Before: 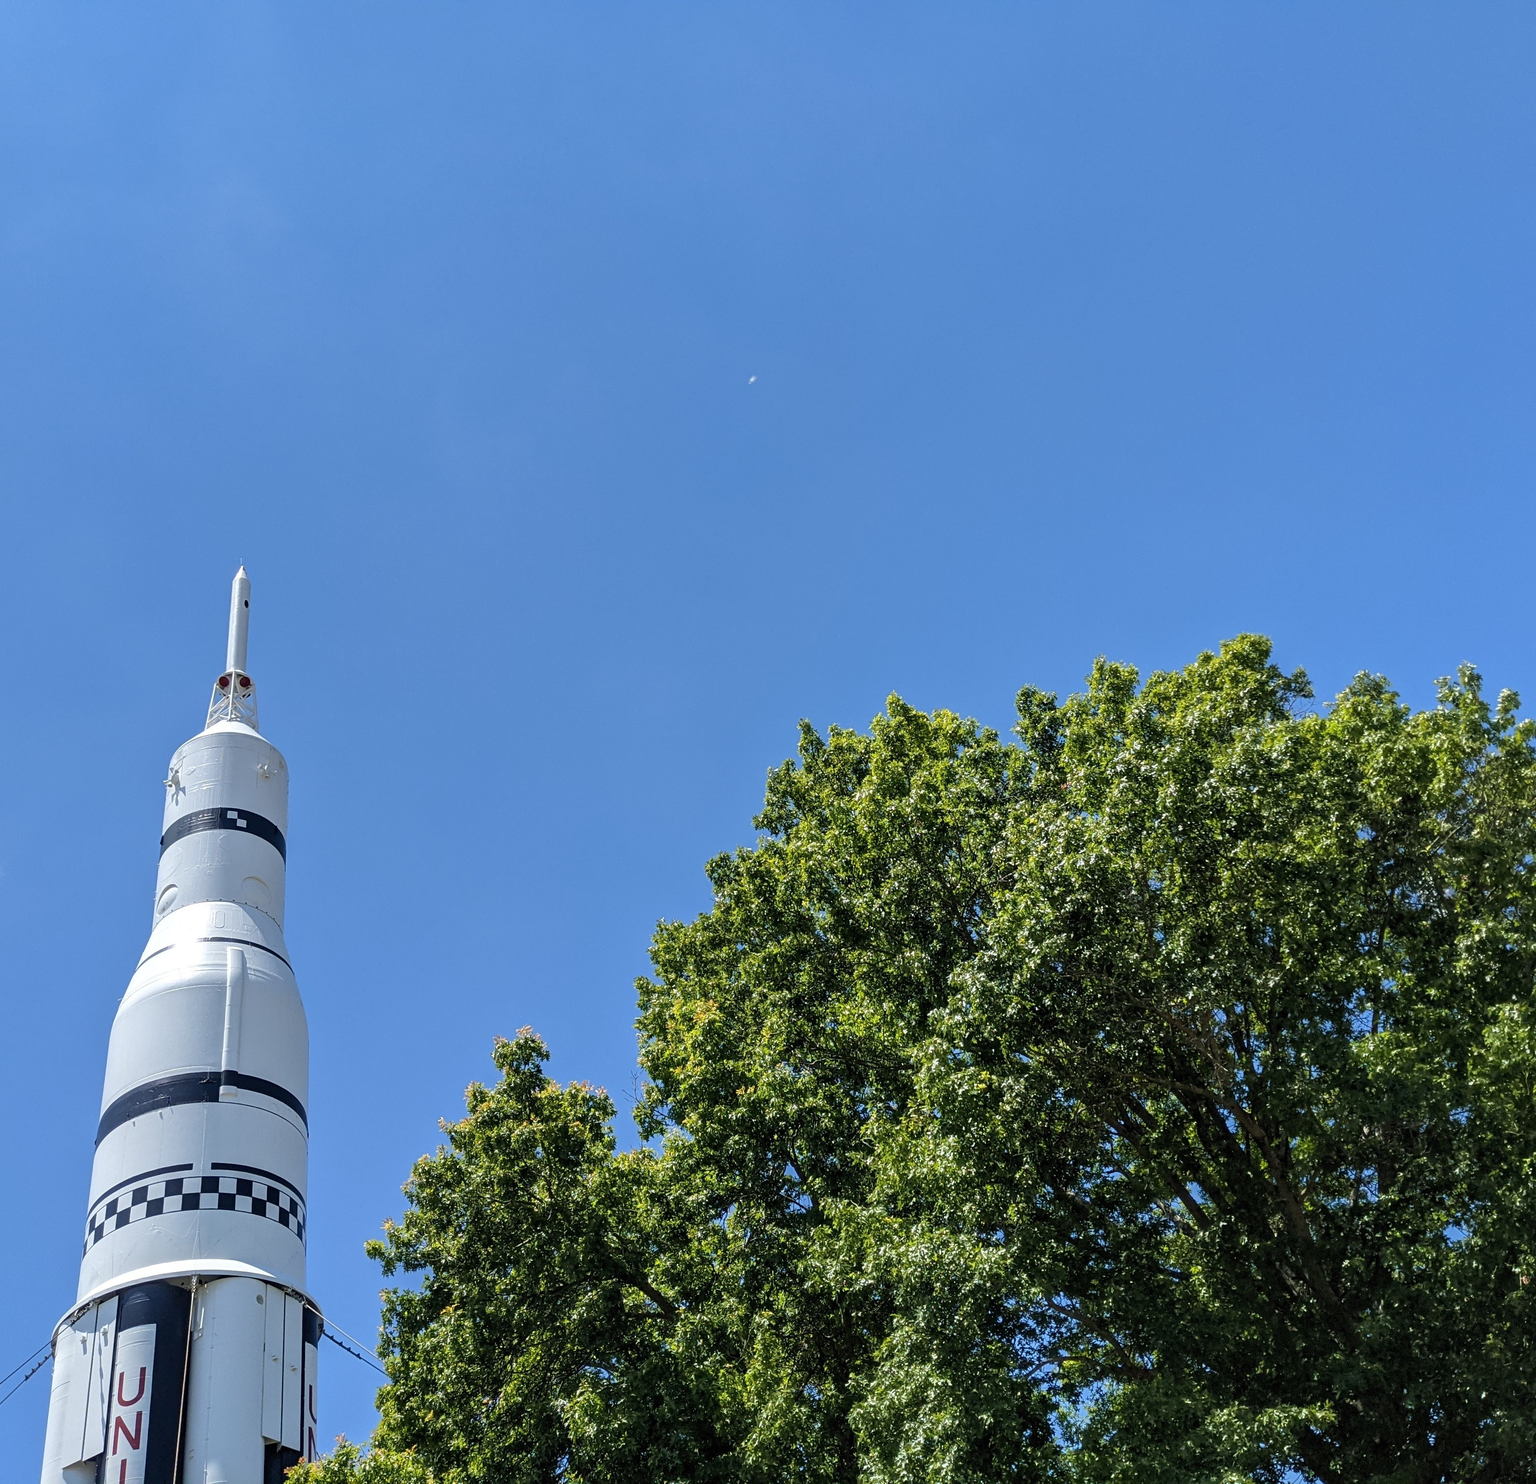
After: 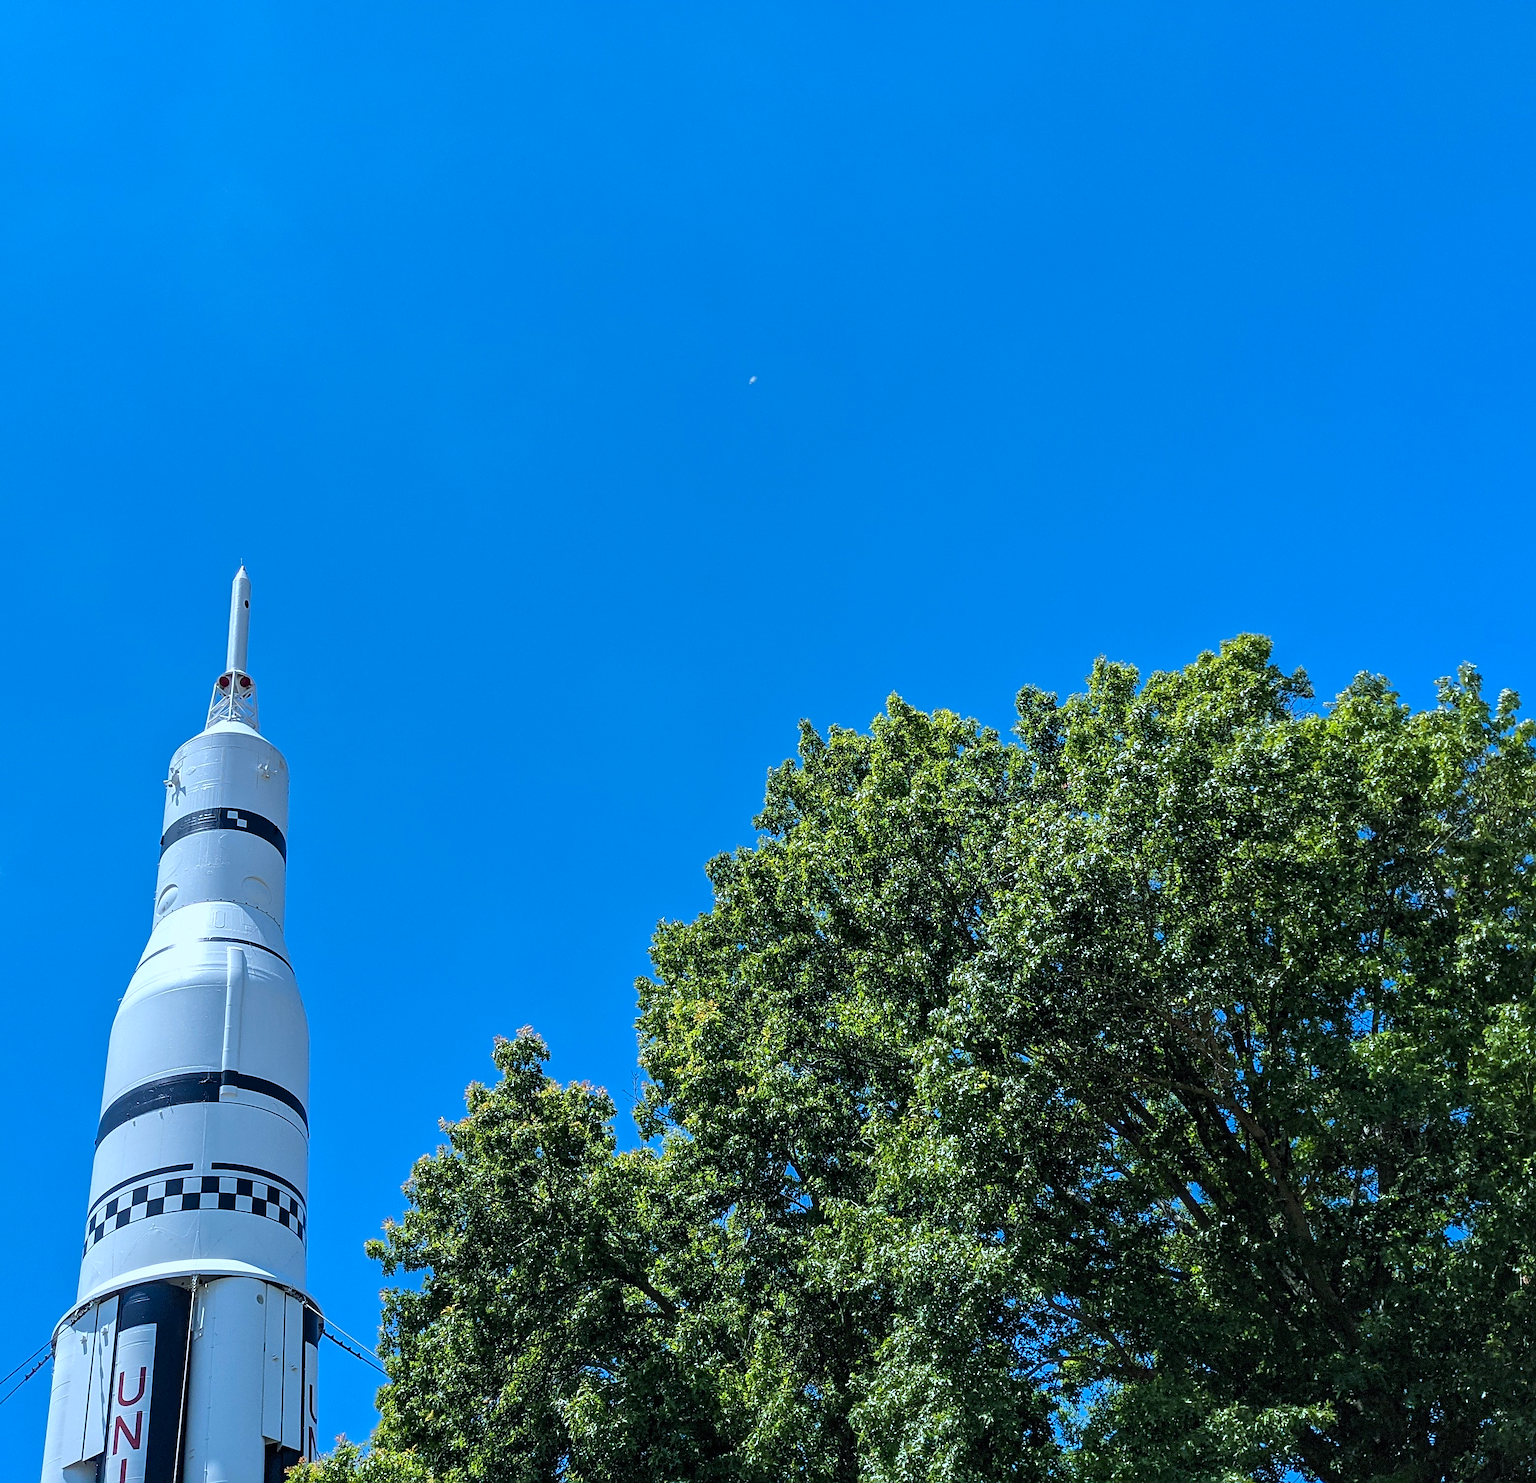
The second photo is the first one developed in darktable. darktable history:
color calibration: output R [0.972, 0.068, -0.094, 0], output G [-0.178, 1.216, -0.086, 0], output B [0.095, -0.136, 0.98, 0], illuminant custom, x 0.371, y 0.381, temperature 4283.16 K
white balance: red 0.982, blue 1.018
sharpen: on, module defaults
